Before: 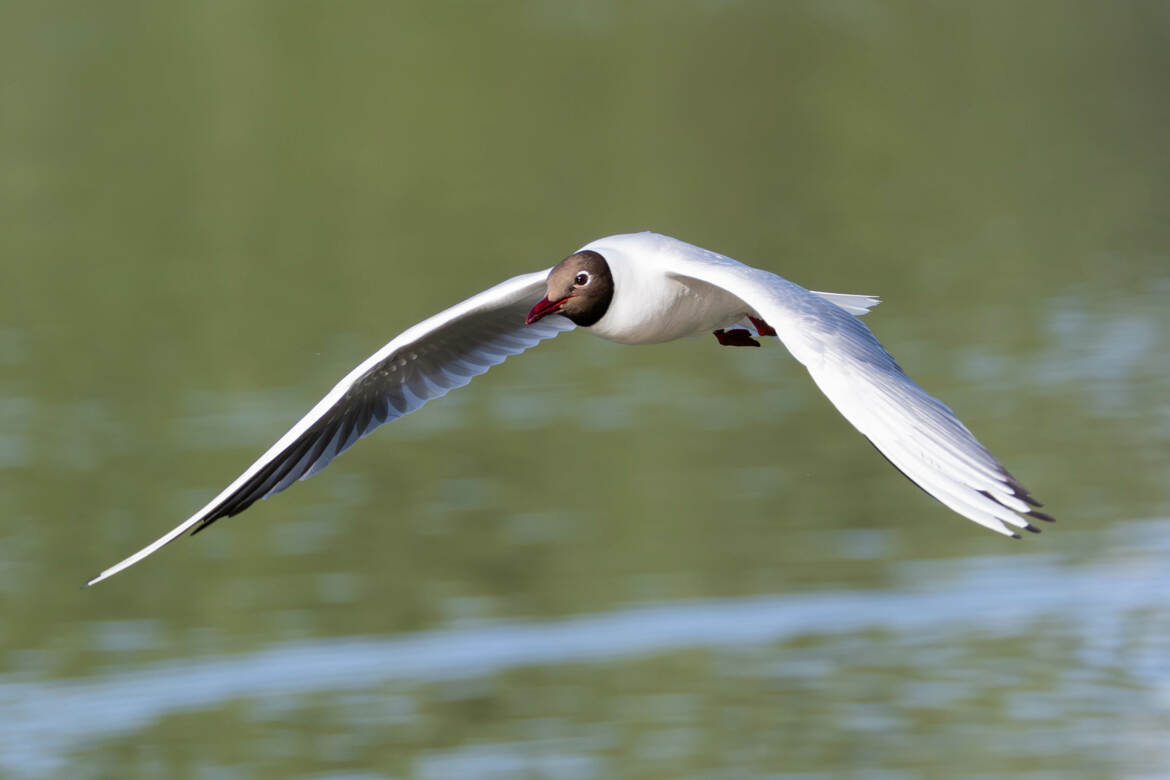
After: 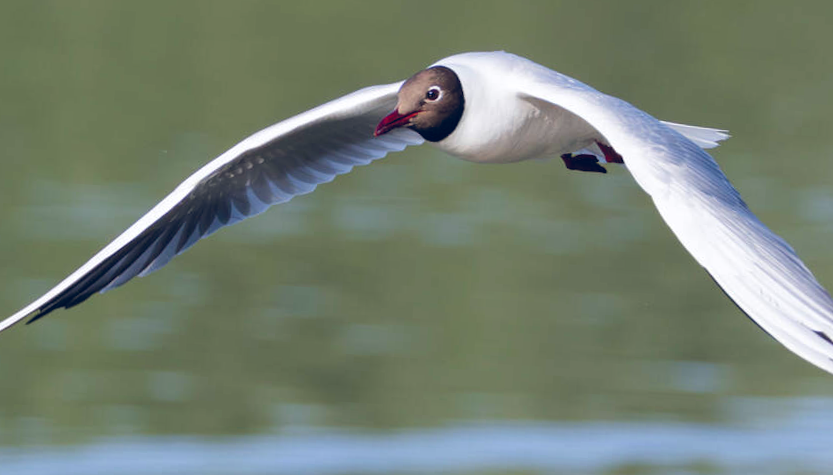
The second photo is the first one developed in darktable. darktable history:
crop and rotate: angle -3.76°, left 9.823%, top 21.263%, right 12.117%, bottom 11.946%
color balance rgb: power › chroma 0.523%, power › hue 263.17°, global offset › luminance 0.381%, global offset › chroma 0.213%, global offset › hue 254.37°, perceptual saturation grading › global saturation 1.397%, perceptual saturation grading › highlights -2.014%, perceptual saturation grading › mid-tones 4.404%, perceptual saturation grading › shadows 7.481%
